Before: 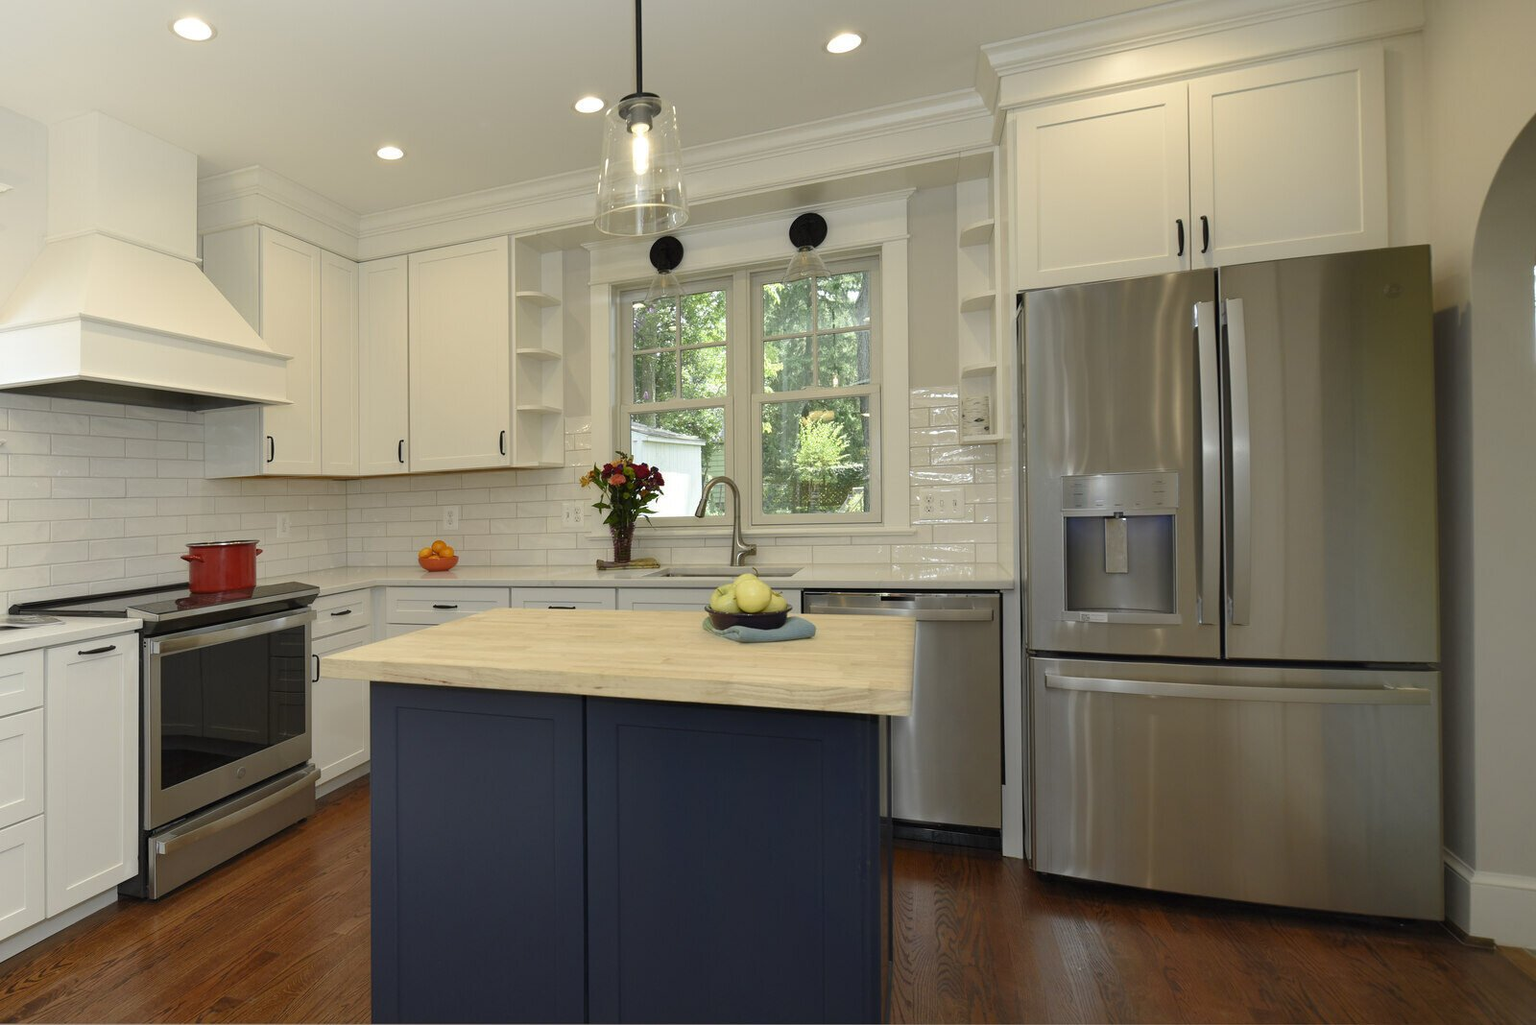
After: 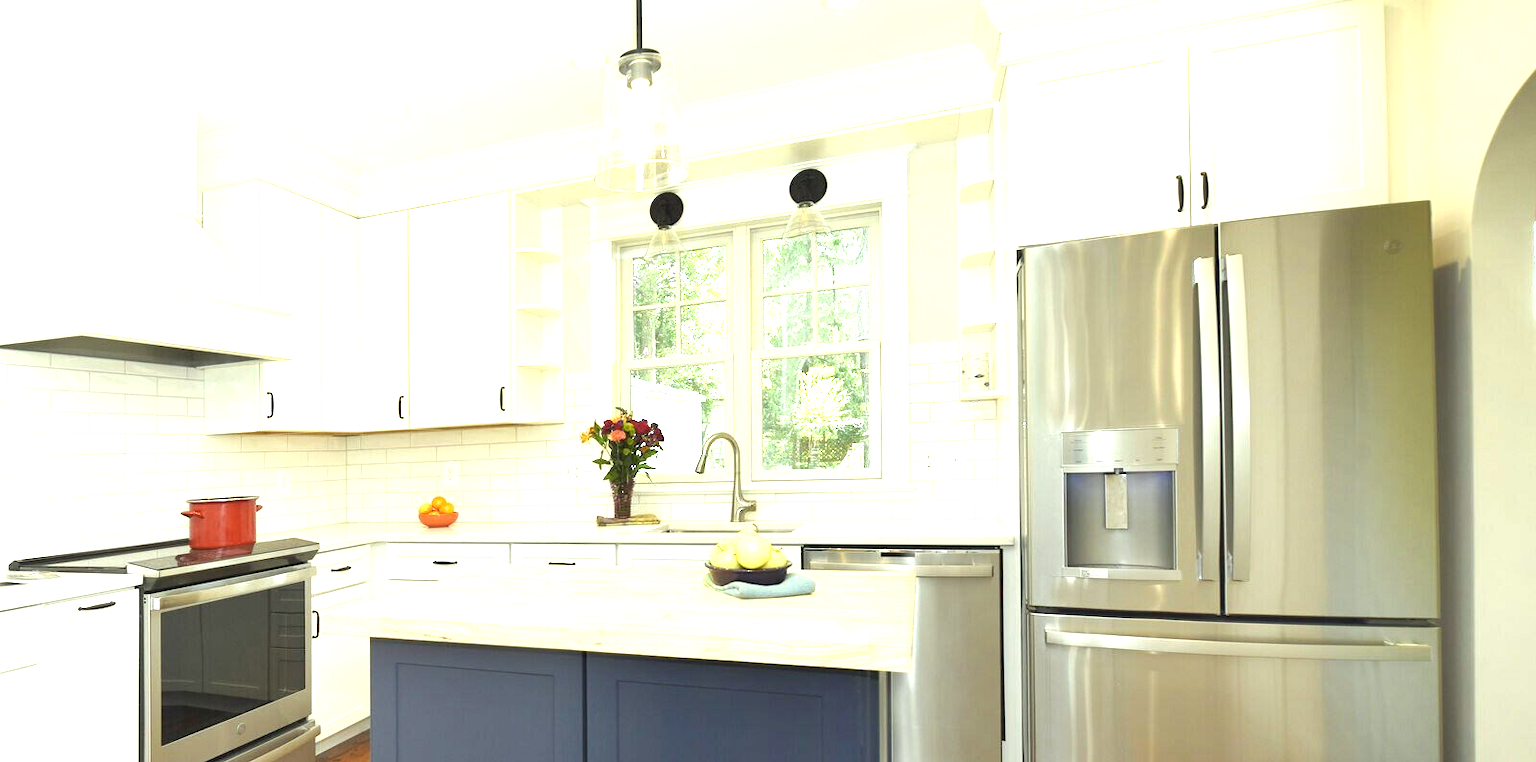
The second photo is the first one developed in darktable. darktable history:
exposure: exposure 2.002 EV, compensate highlight preservation false
color correction: highlights a* -4.78, highlights b* 5.04, saturation 0.961
crop: top 4.31%, bottom 21.34%
